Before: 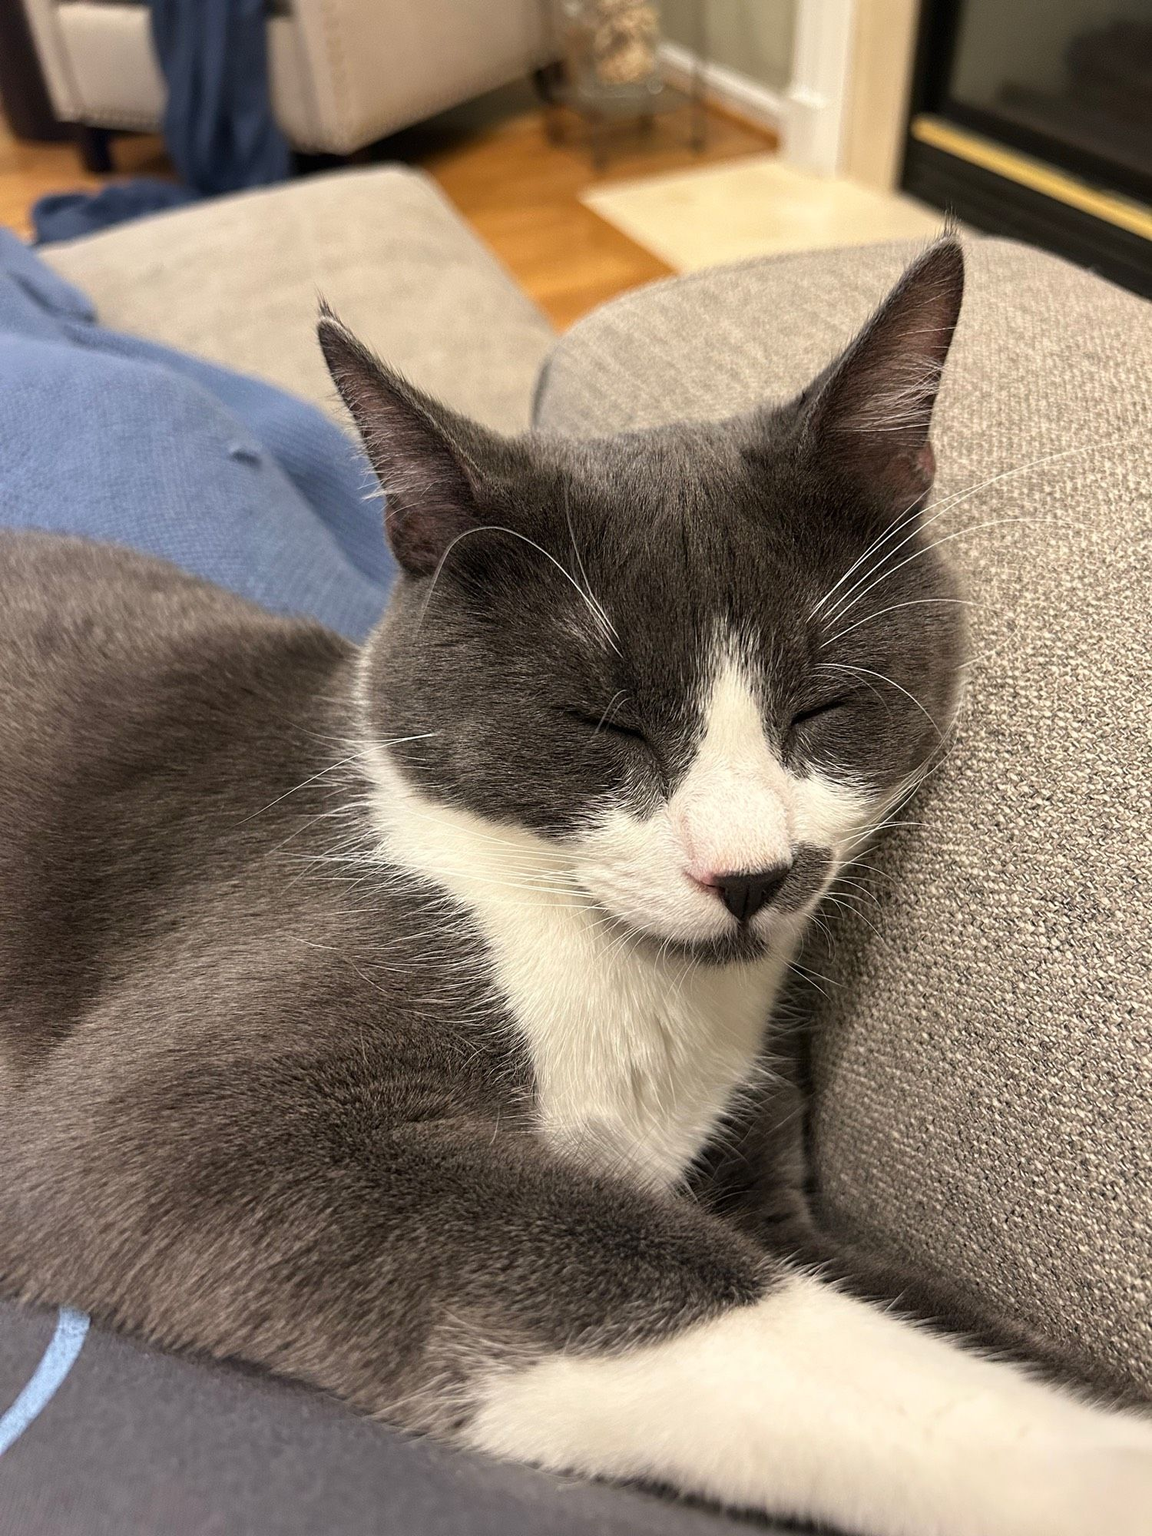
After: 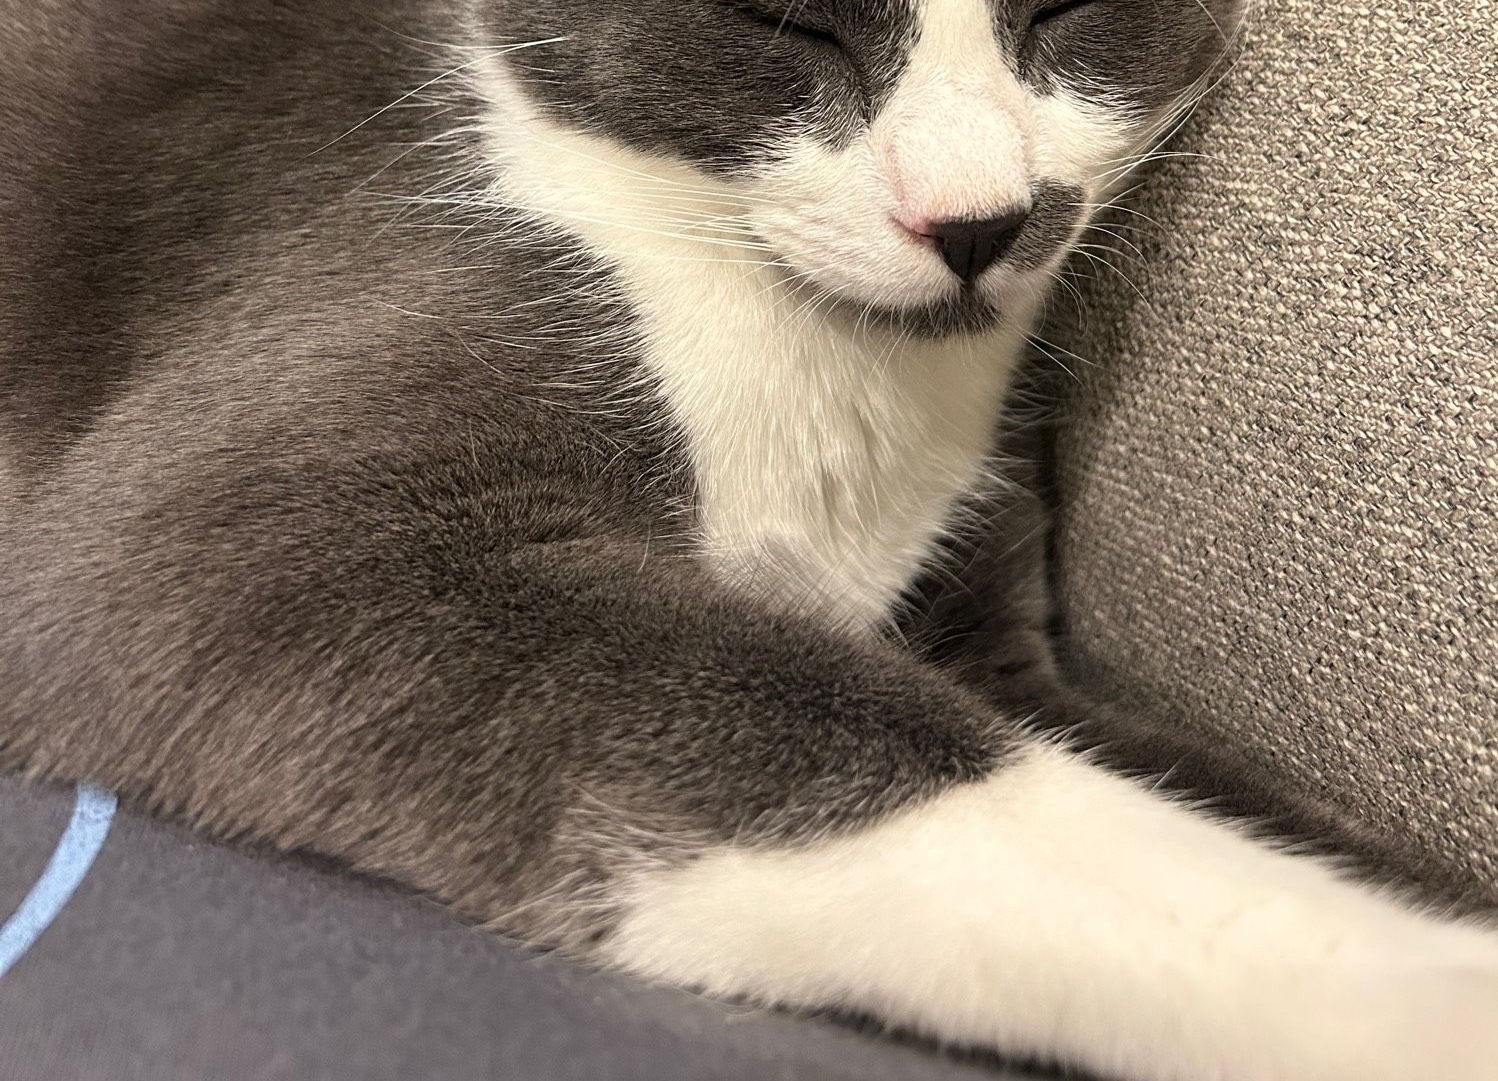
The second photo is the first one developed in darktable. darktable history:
crop and rotate: top 45.943%, right 0.12%
